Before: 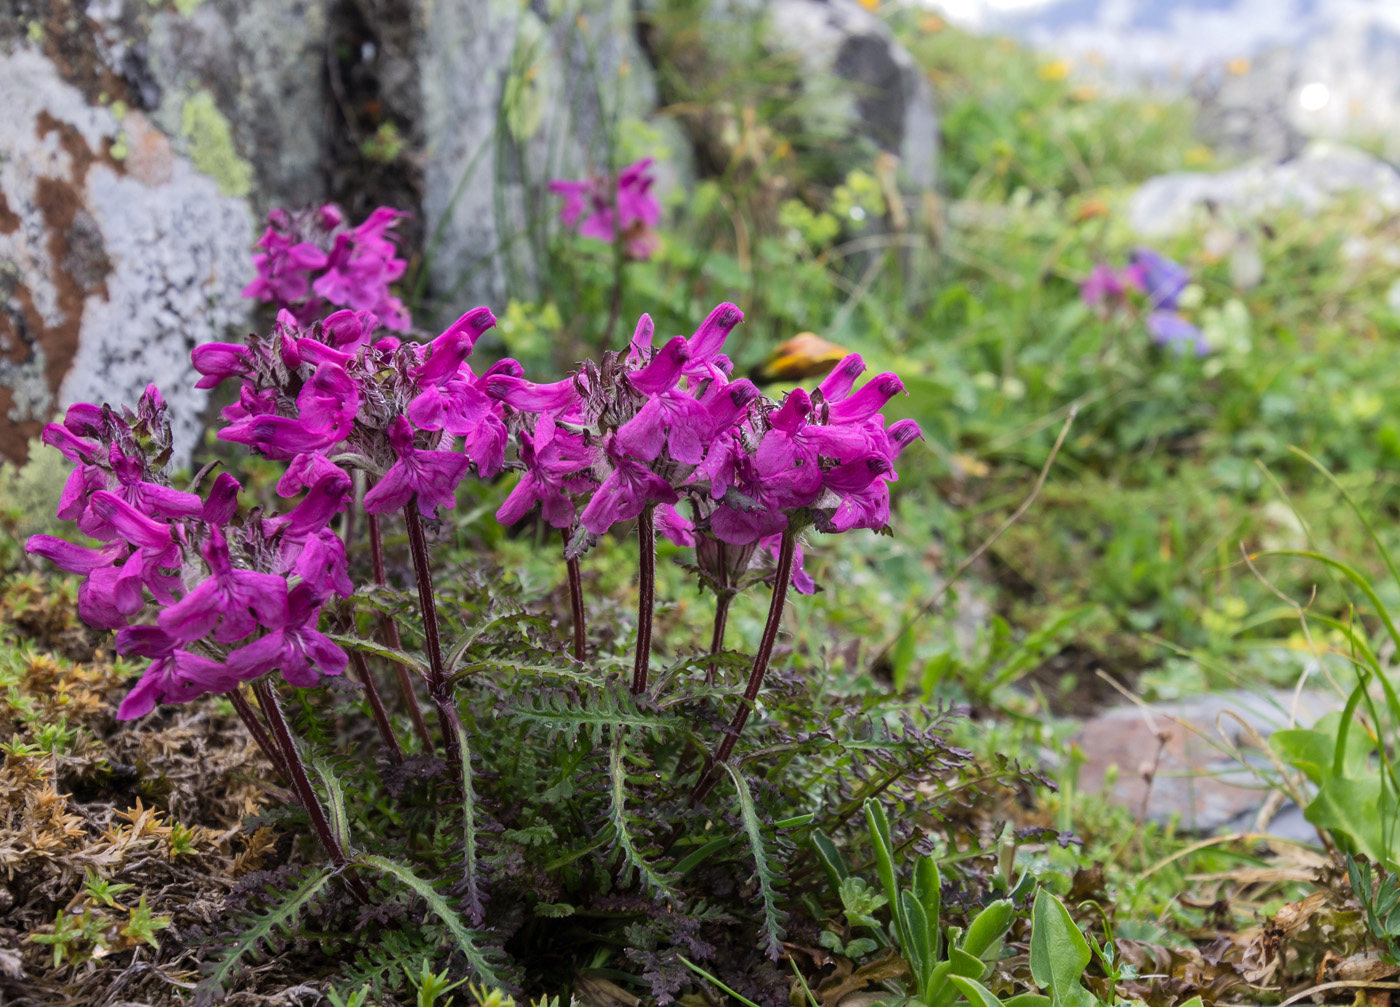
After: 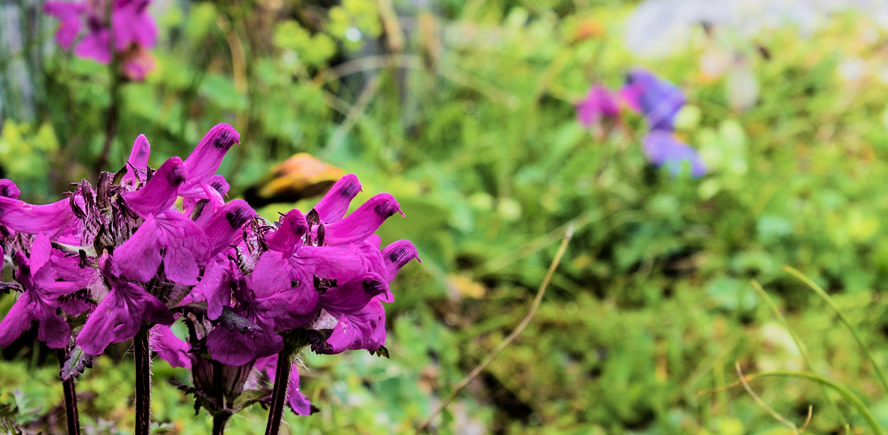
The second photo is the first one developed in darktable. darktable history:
crop: left 36.046%, top 17.851%, right 0.465%, bottom 38.884%
velvia: strength 74.85%
filmic rgb: black relative exposure -5.14 EV, white relative exposure 3.96 EV, hardness 2.89, contrast 1.515
